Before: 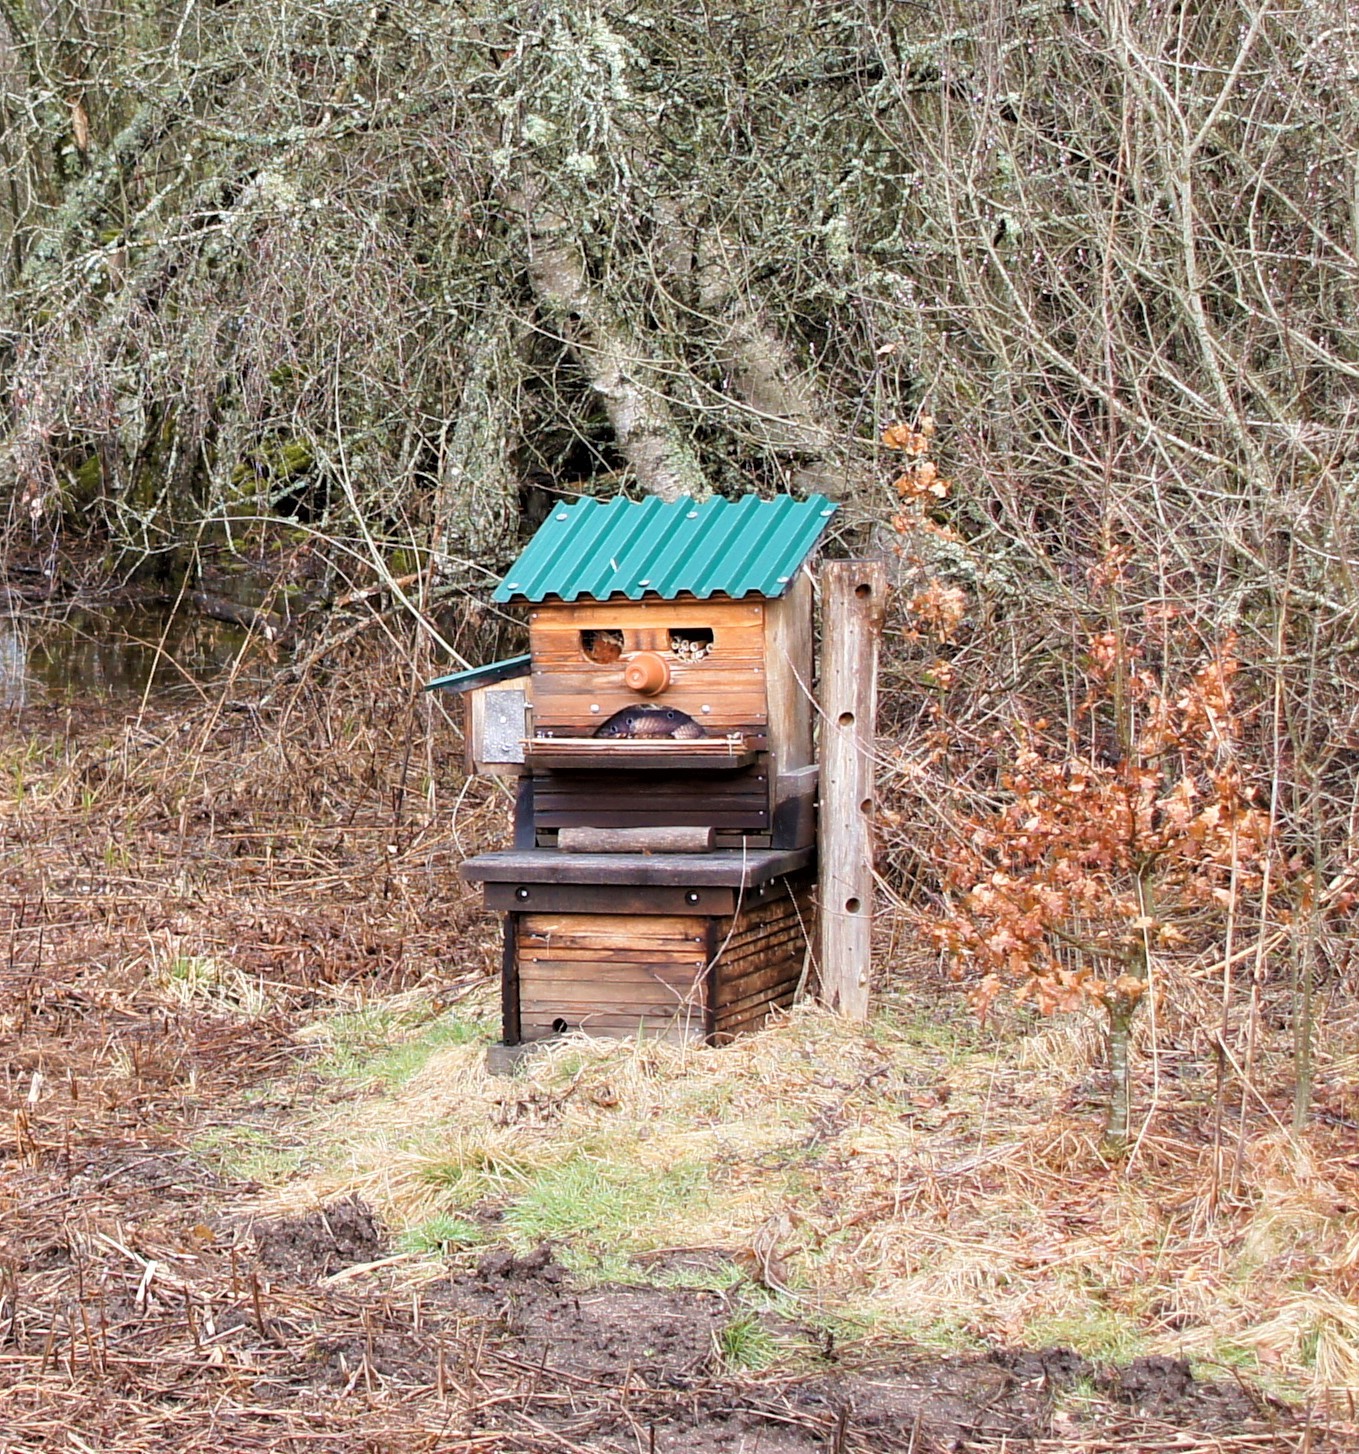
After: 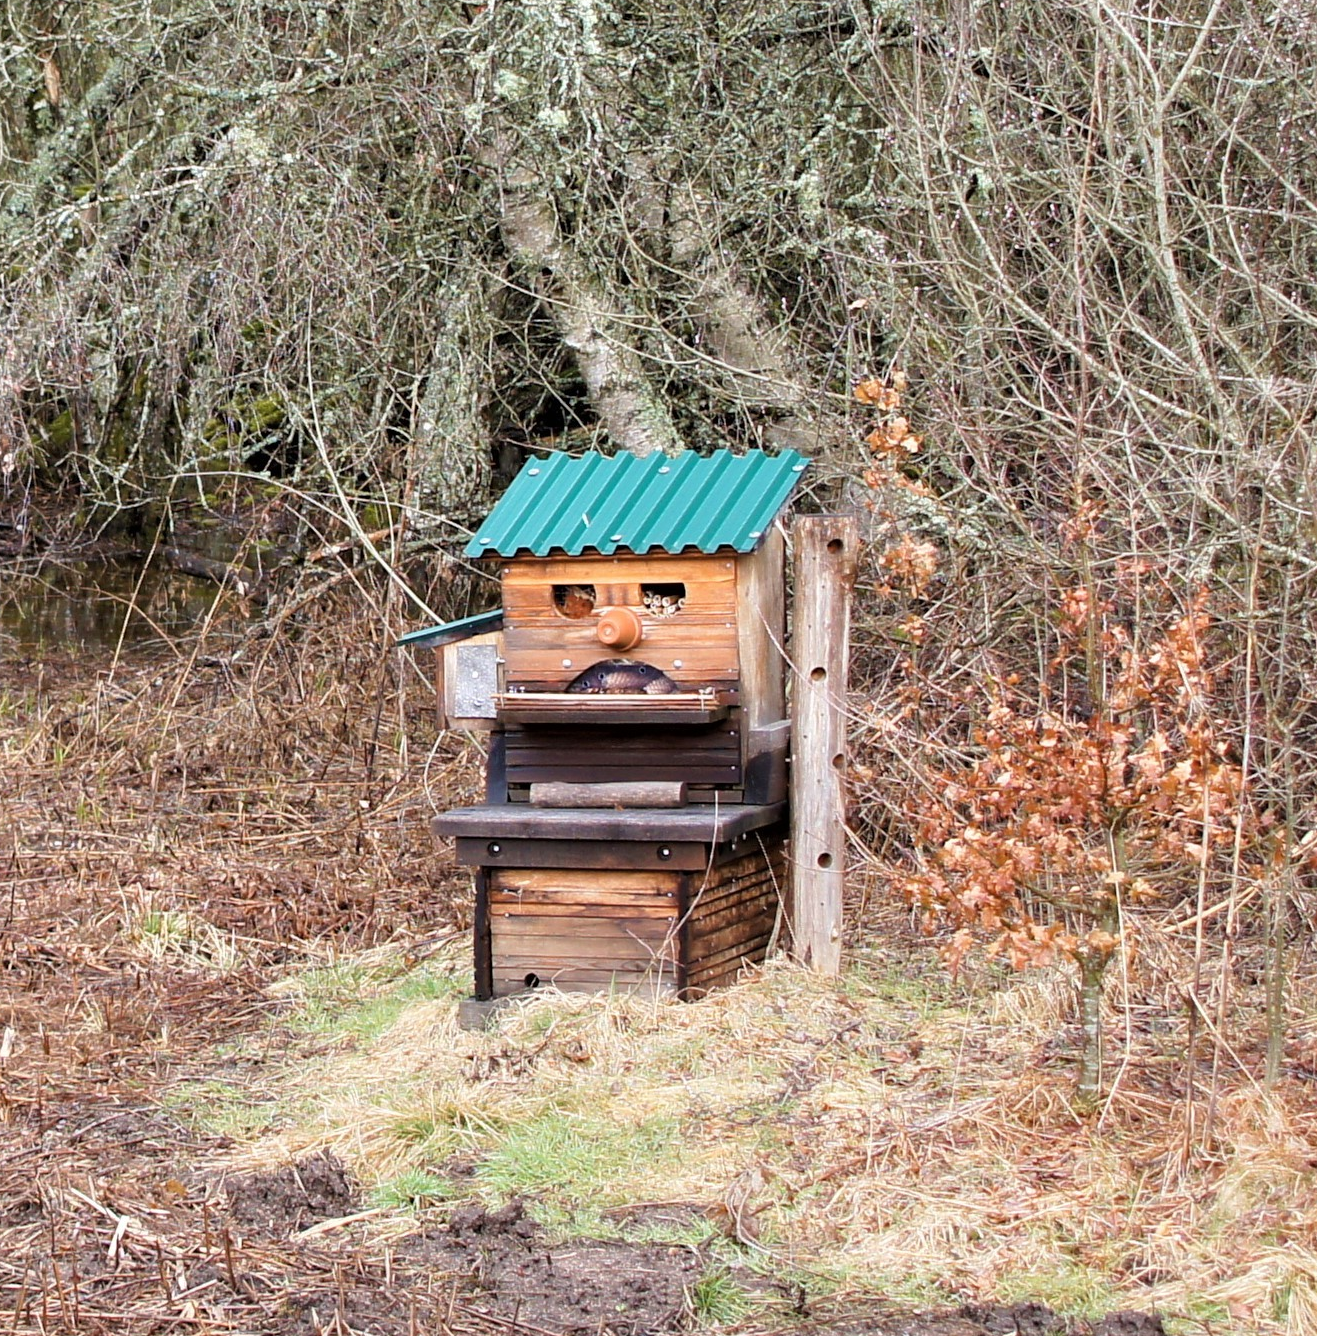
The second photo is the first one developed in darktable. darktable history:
crop: left 2.114%, top 3.122%, right 0.971%, bottom 4.965%
